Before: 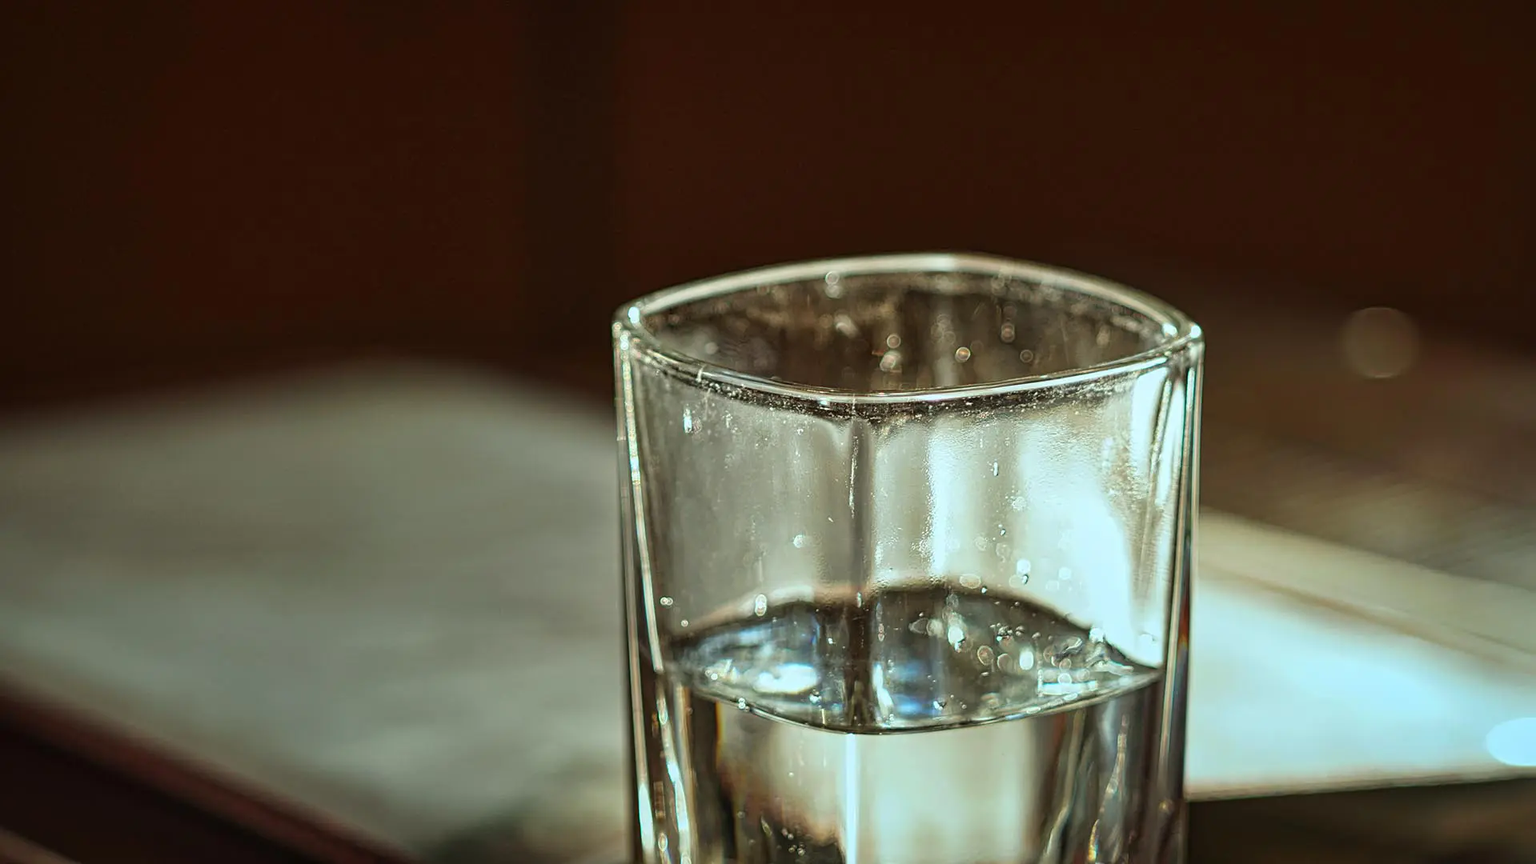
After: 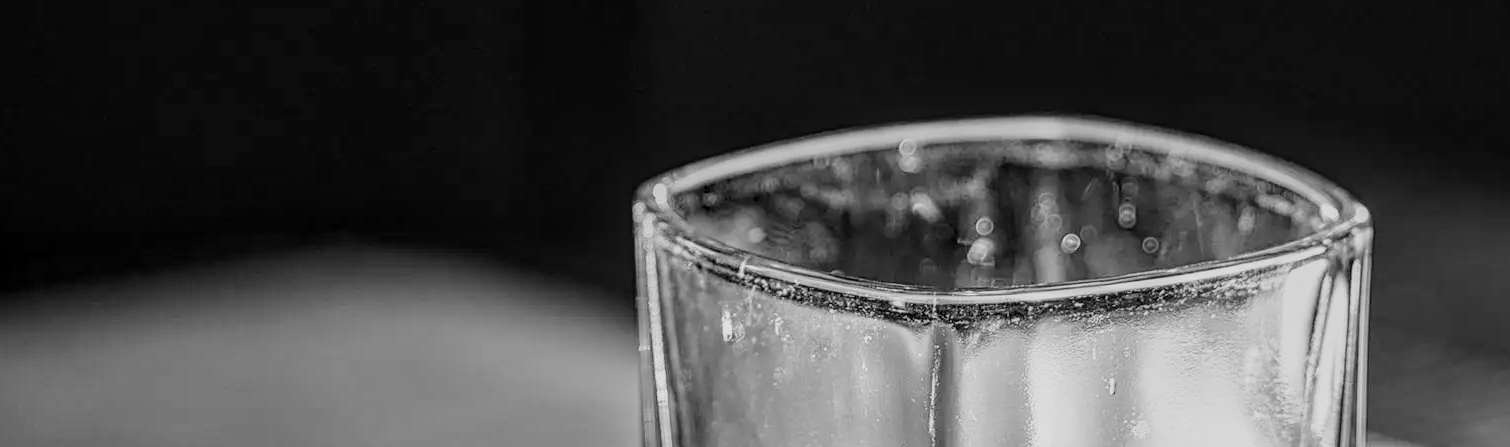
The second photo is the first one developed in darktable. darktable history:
filmic rgb: black relative exposure -6.92 EV, white relative exposure 5.64 EV, hardness 2.86
color calibration: output gray [0.18, 0.41, 0.41, 0], illuminant same as pipeline (D50), adaptation XYZ, x 0.346, y 0.357, temperature 5009.77 K, gamut compression 3
local contrast: highlights 4%, shadows 5%, detail 134%
crop: left 6.911%, top 18.597%, right 14.359%, bottom 39.993%
exposure: exposure 0.671 EV, compensate highlight preservation false
